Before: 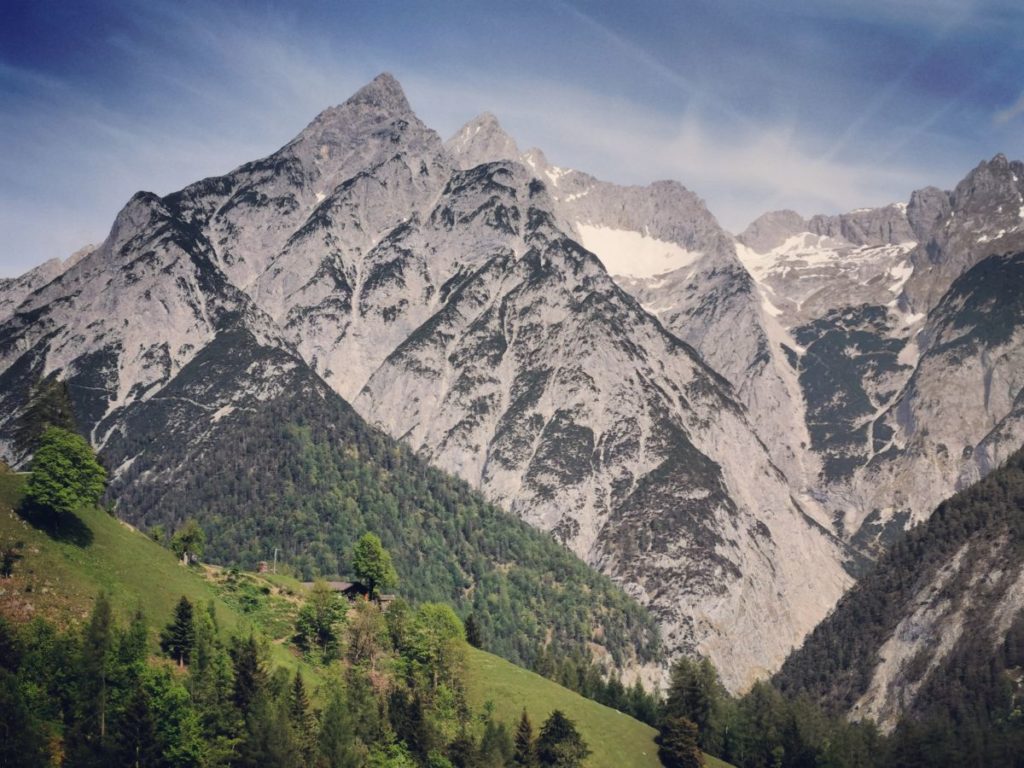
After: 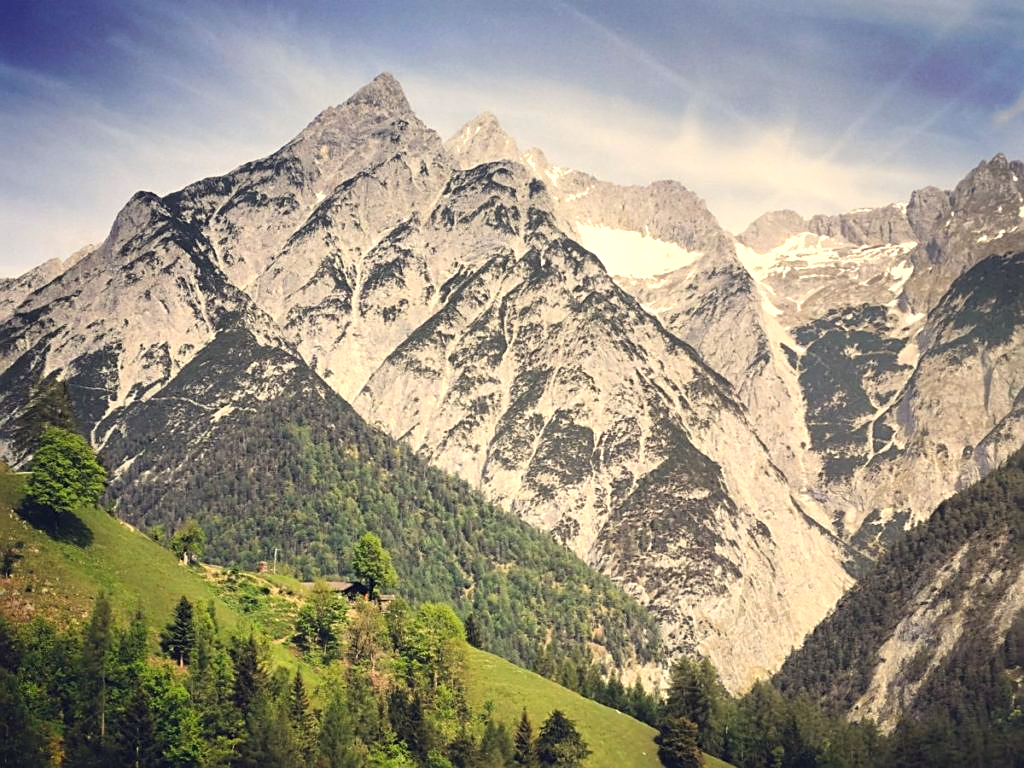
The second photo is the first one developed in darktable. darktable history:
sharpen: on, module defaults
color correction: highlights a* 1.26, highlights b* 17.86
exposure: exposure 0.7 EV, compensate highlight preservation false
